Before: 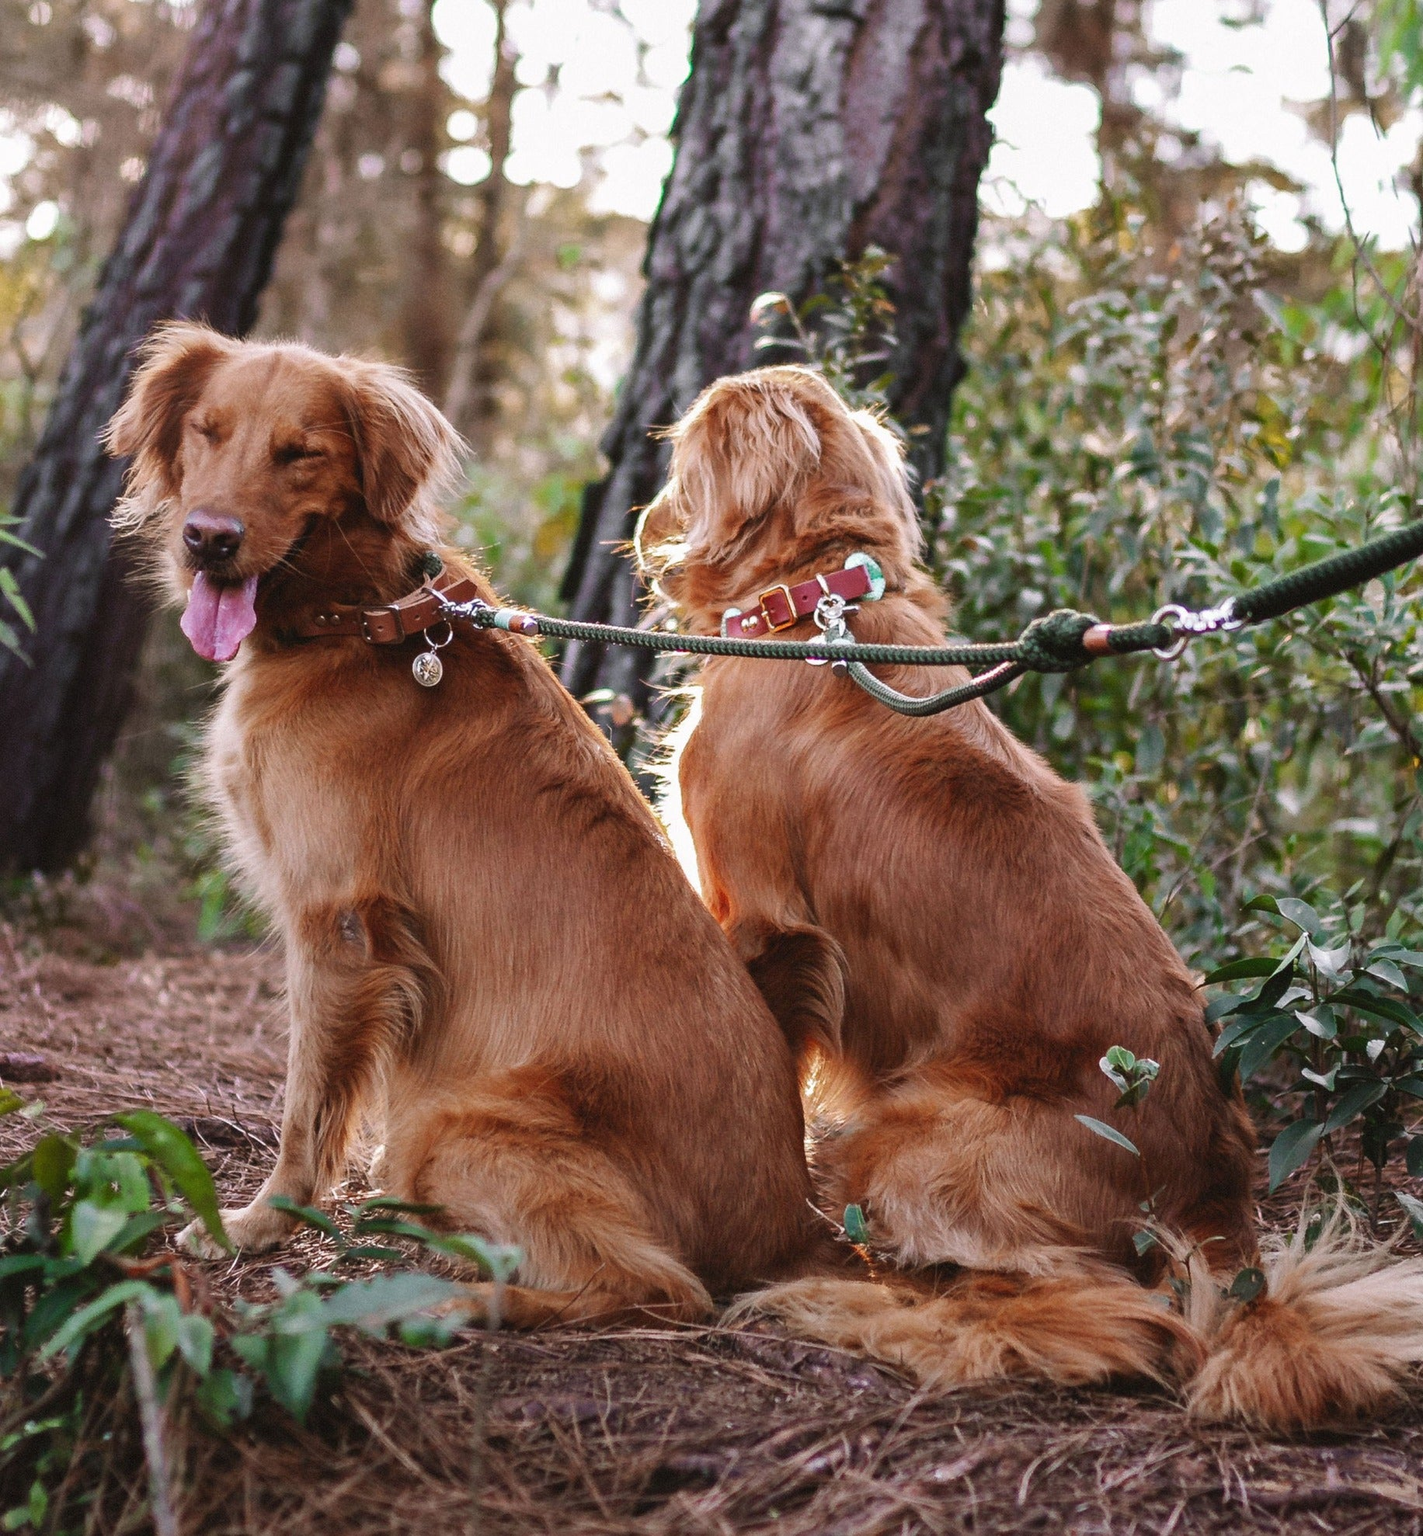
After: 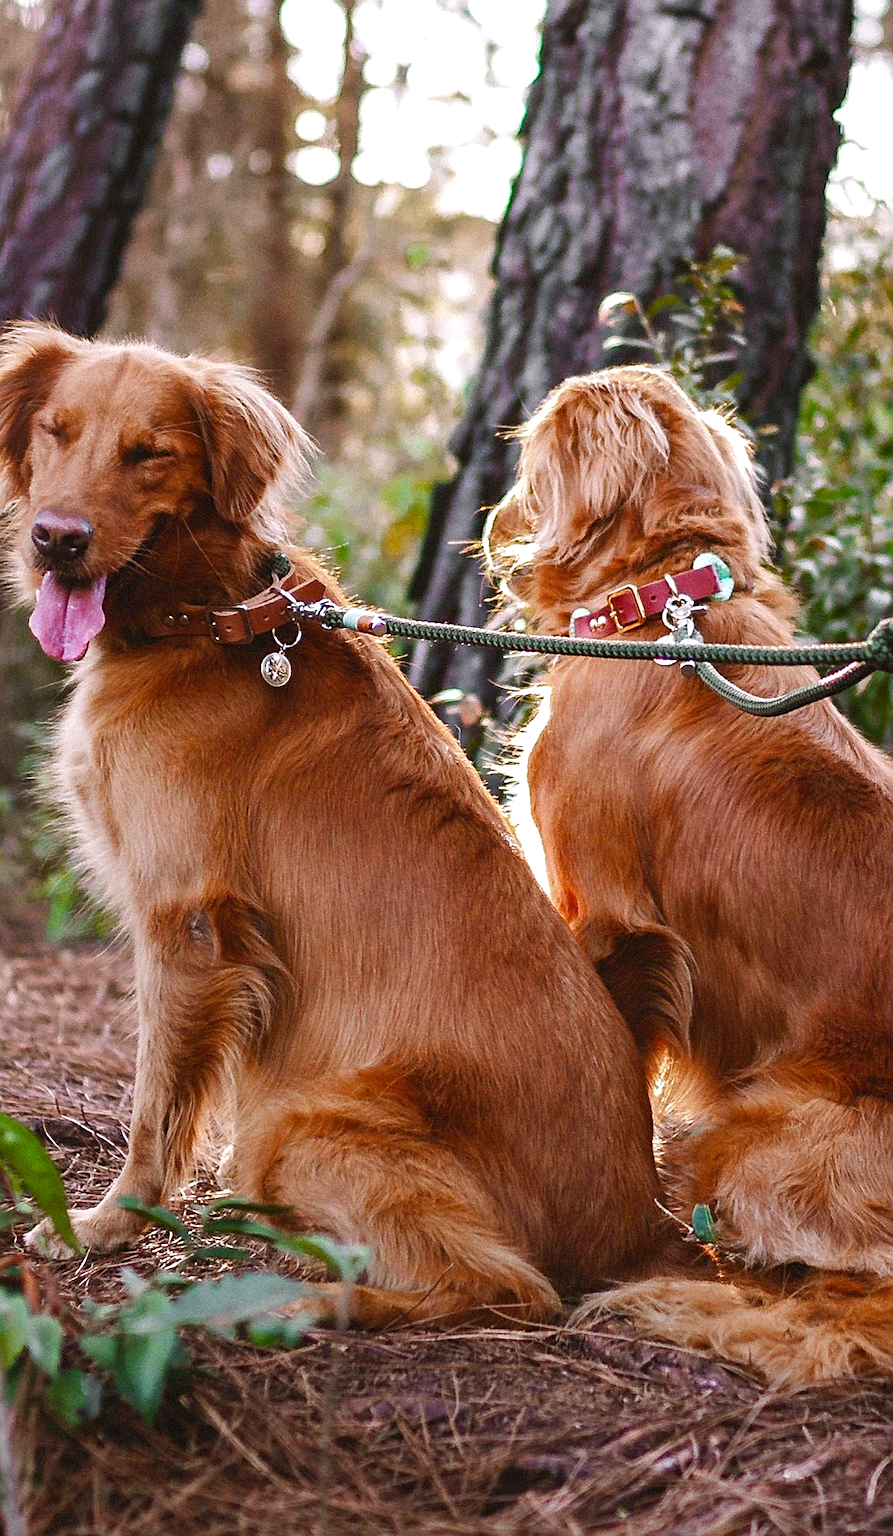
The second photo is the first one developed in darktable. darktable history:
sharpen: on, module defaults
crop: left 10.644%, right 26.528%
color balance rgb: linear chroma grading › shadows 32%, linear chroma grading › global chroma -2%, linear chroma grading › mid-tones 4%, perceptual saturation grading › global saturation -2%, perceptual saturation grading › highlights -8%, perceptual saturation grading › mid-tones 8%, perceptual saturation grading › shadows 4%, perceptual brilliance grading › highlights 8%, perceptual brilliance grading › mid-tones 4%, perceptual brilliance grading › shadows 2%, global vibrance 16%, saturation formula JzAzBz (2021)
